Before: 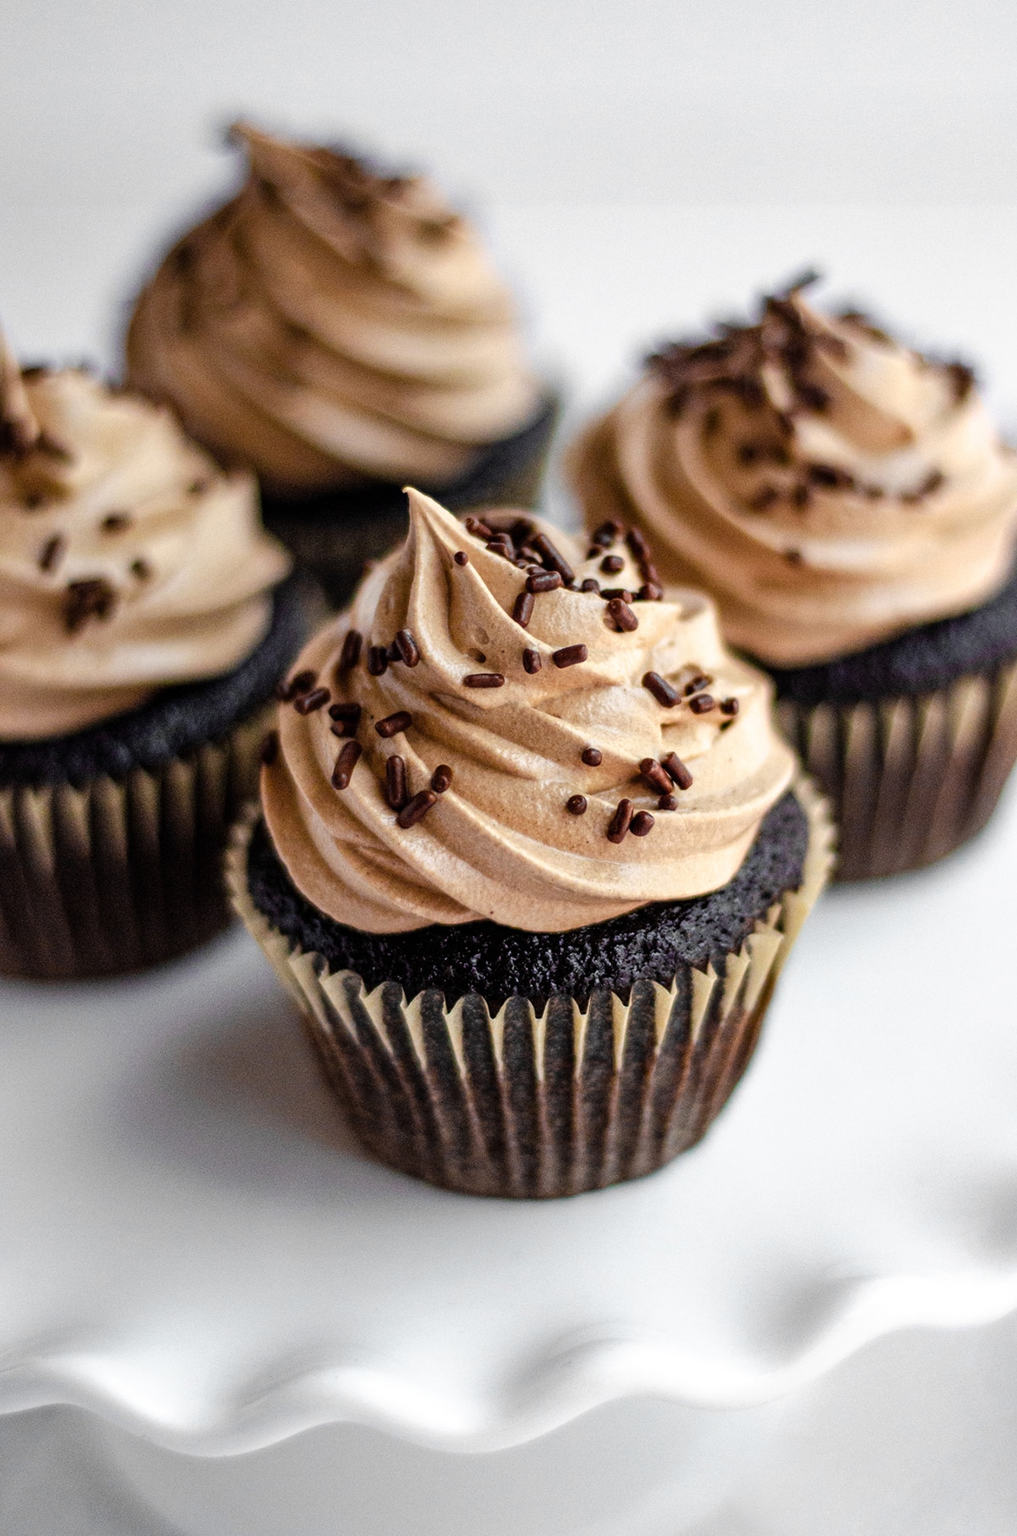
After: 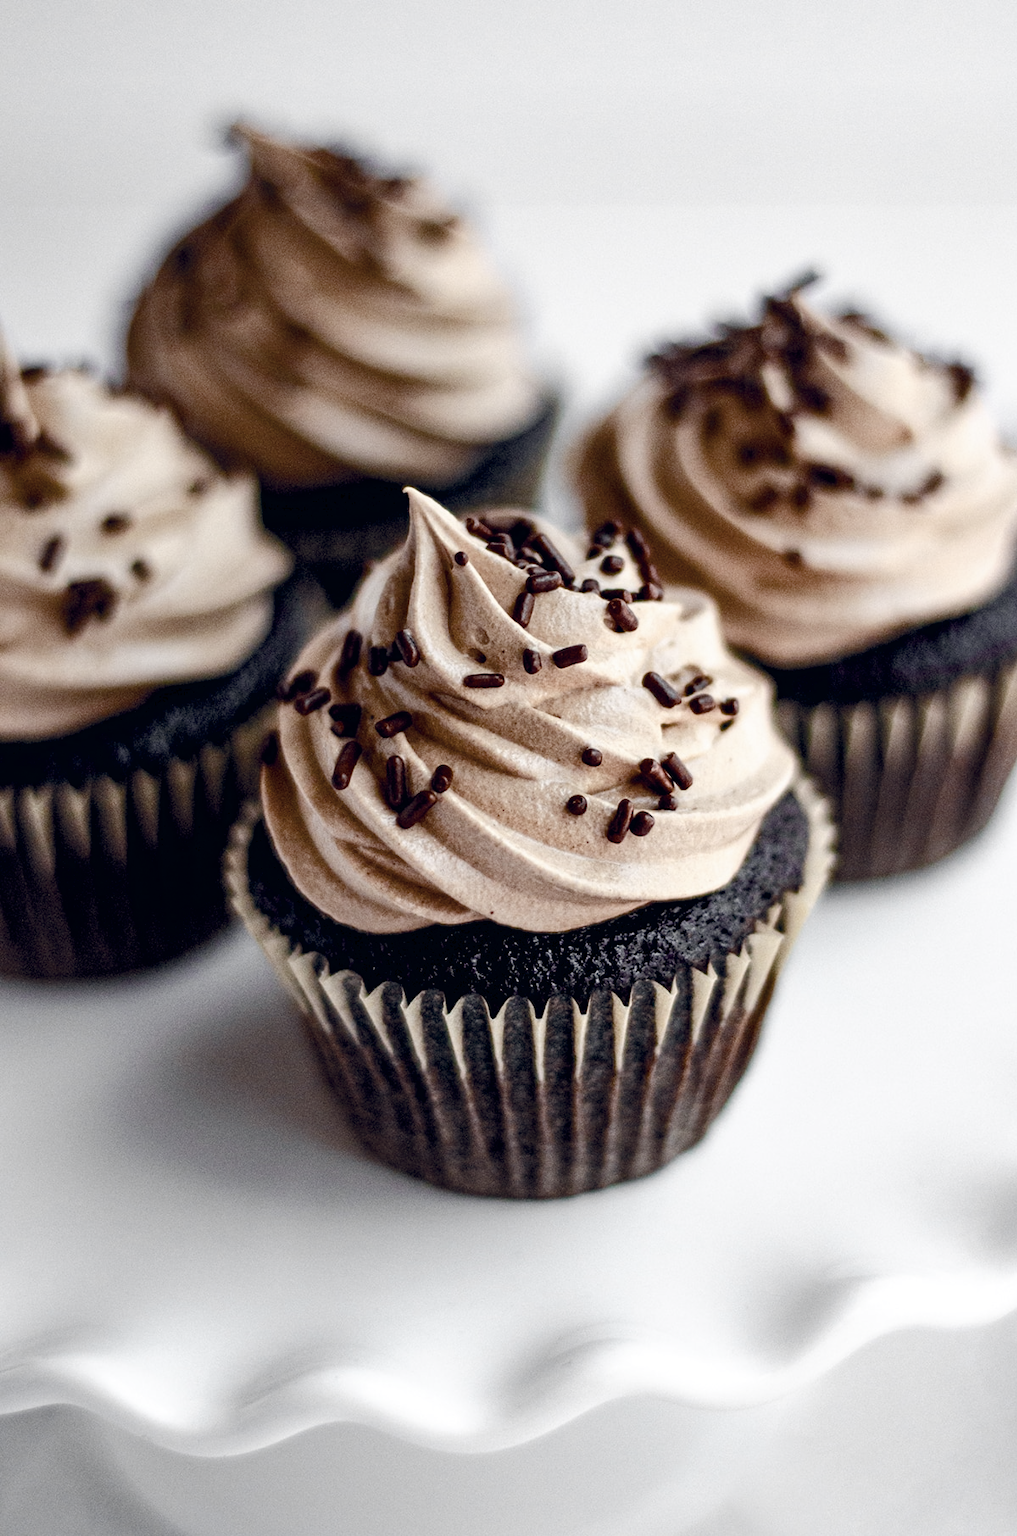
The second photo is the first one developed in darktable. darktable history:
contrast brightness saturation: contrast 0.099, saturation -0.37
color balance rgb: global offset › chroma 0.124%, global offset › hue 253.39°, perceptual saturation grading › global saturation 20%, perceptual saturation grading › highlights -49.418%, perceptual saturation grading › shadows 25.637%, saturation formula JzAzBz (2021)
